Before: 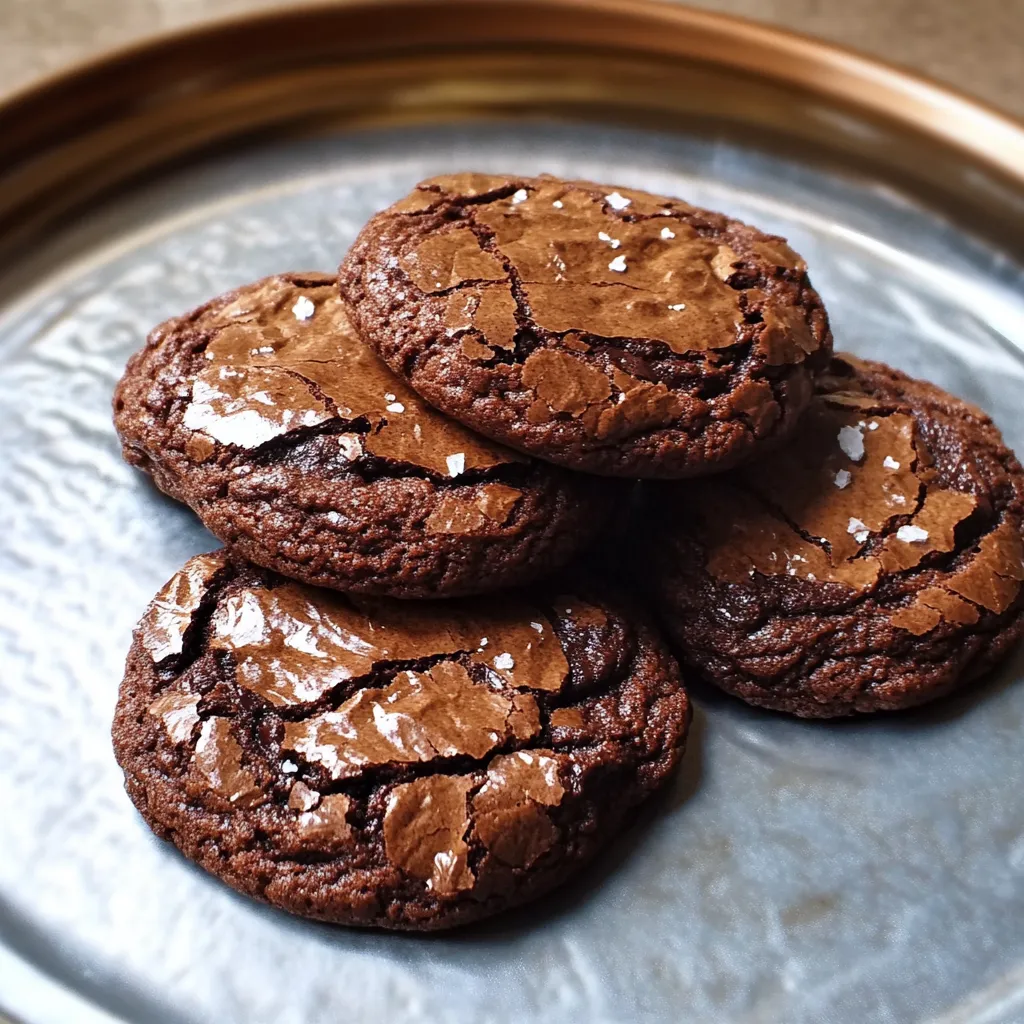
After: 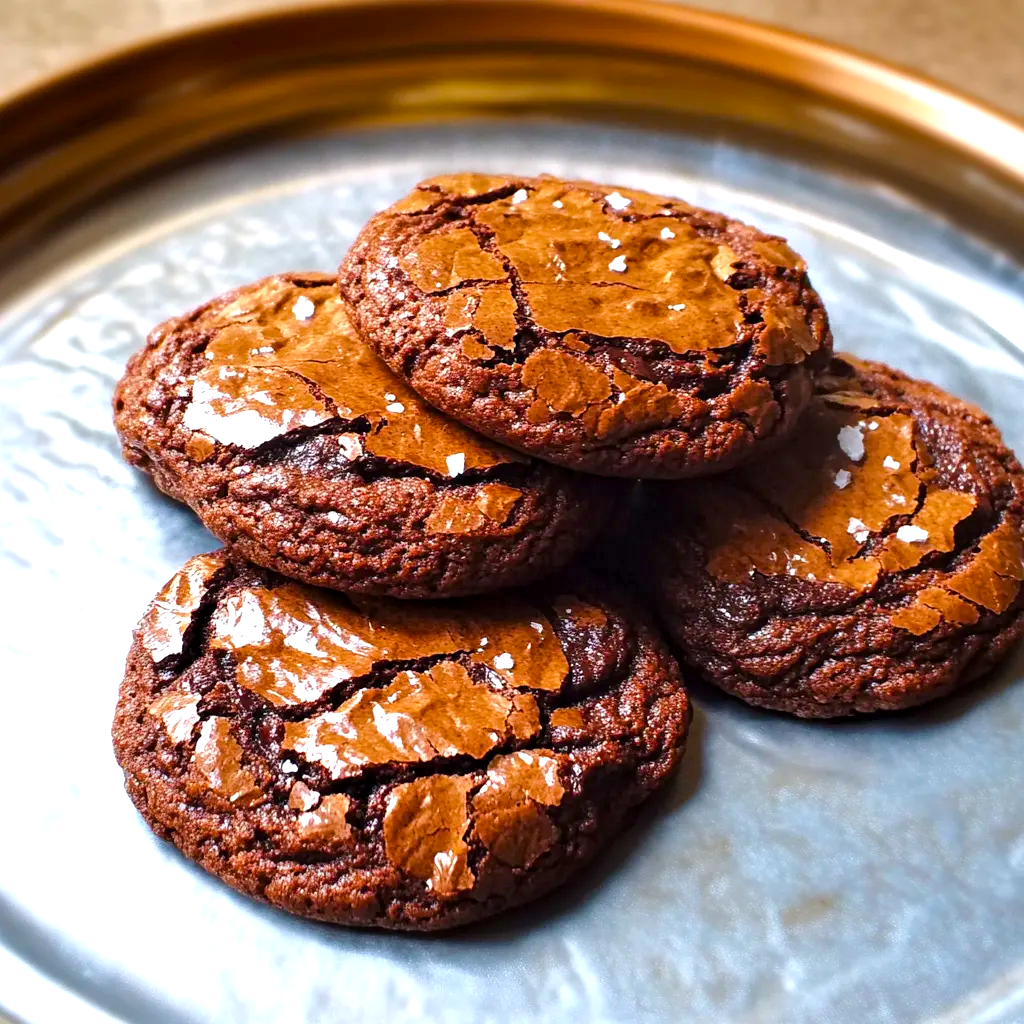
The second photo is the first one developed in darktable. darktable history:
exposure: black level correction 0.001, exposure 0.5 EV, compensate exposure bias true, compensate highlight preservation false
color balance rgb: perceptual saturation grading › global saturation 25%, perceptual brilliance grading › mid-tones 10%, perceptual brilliance grading › shadows 15%, global vibrance 20%
